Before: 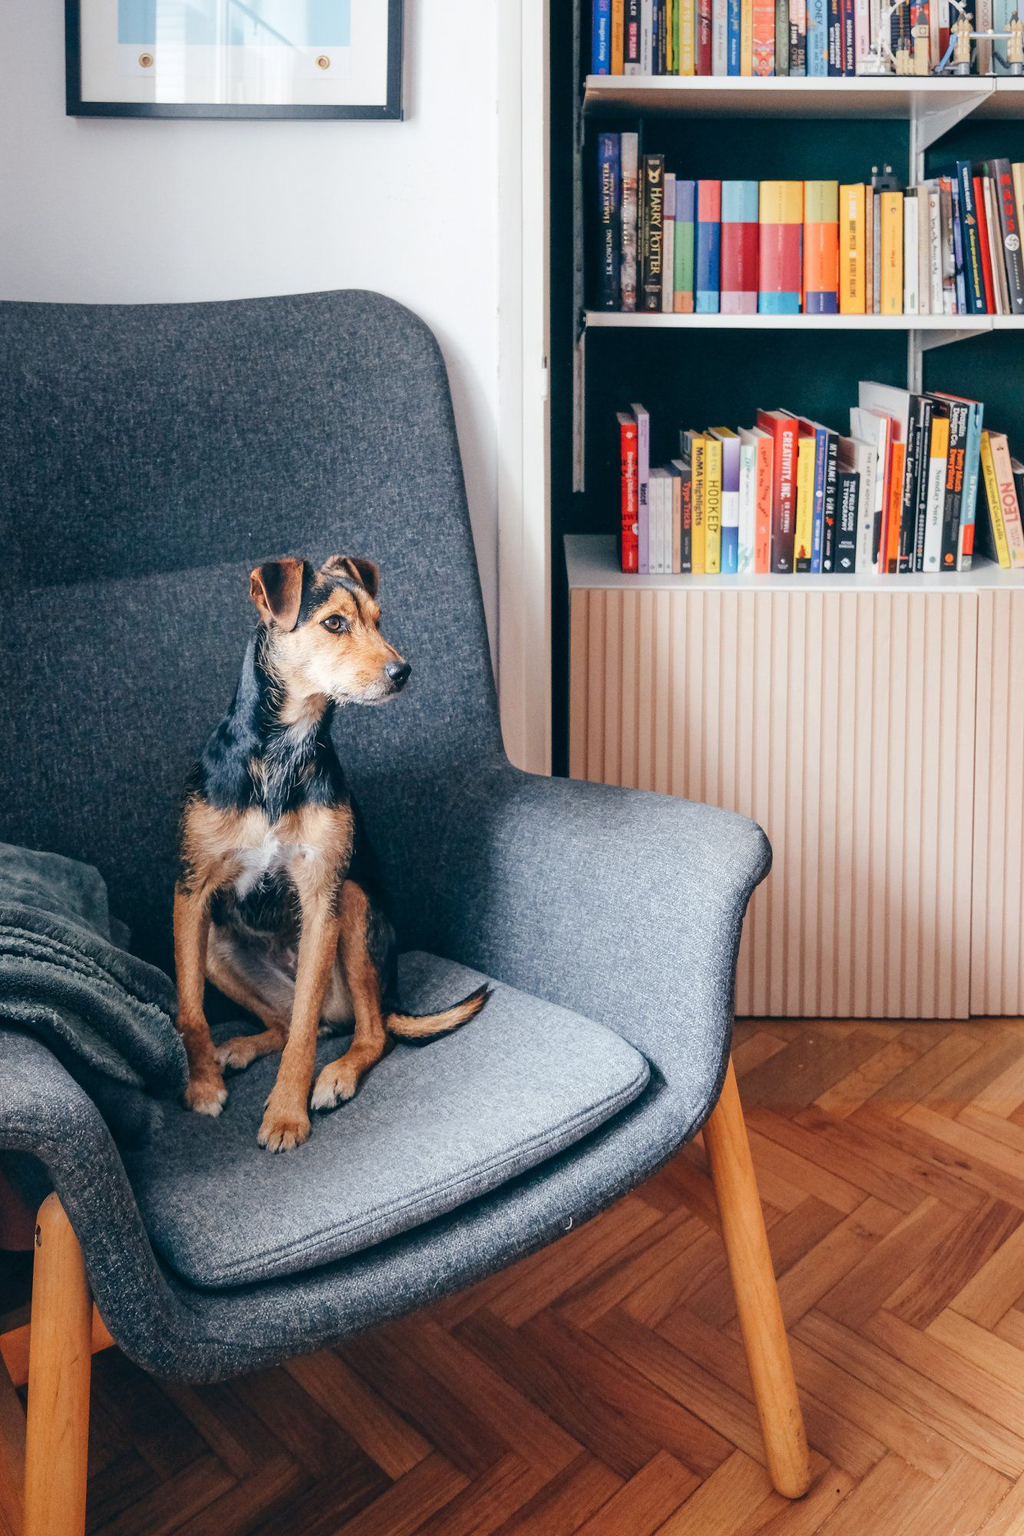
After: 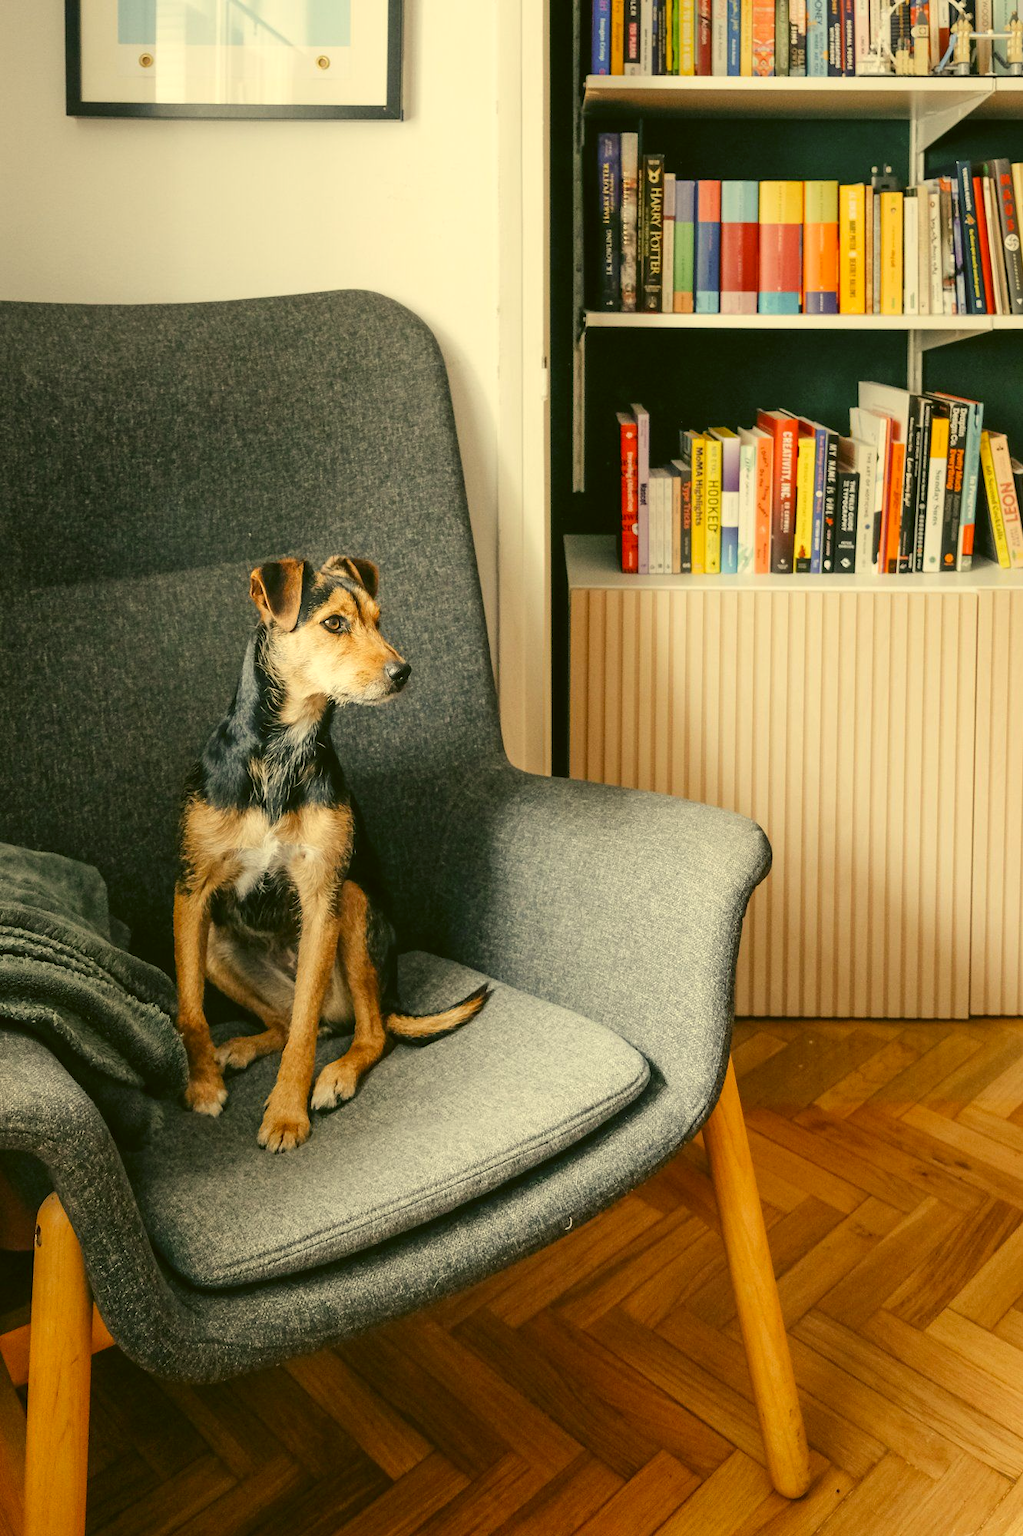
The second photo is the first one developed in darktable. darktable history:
color correction: highlights a* 0.109, highlights b* 29.51, shadows a* -0.268, shadows b* 21.13
